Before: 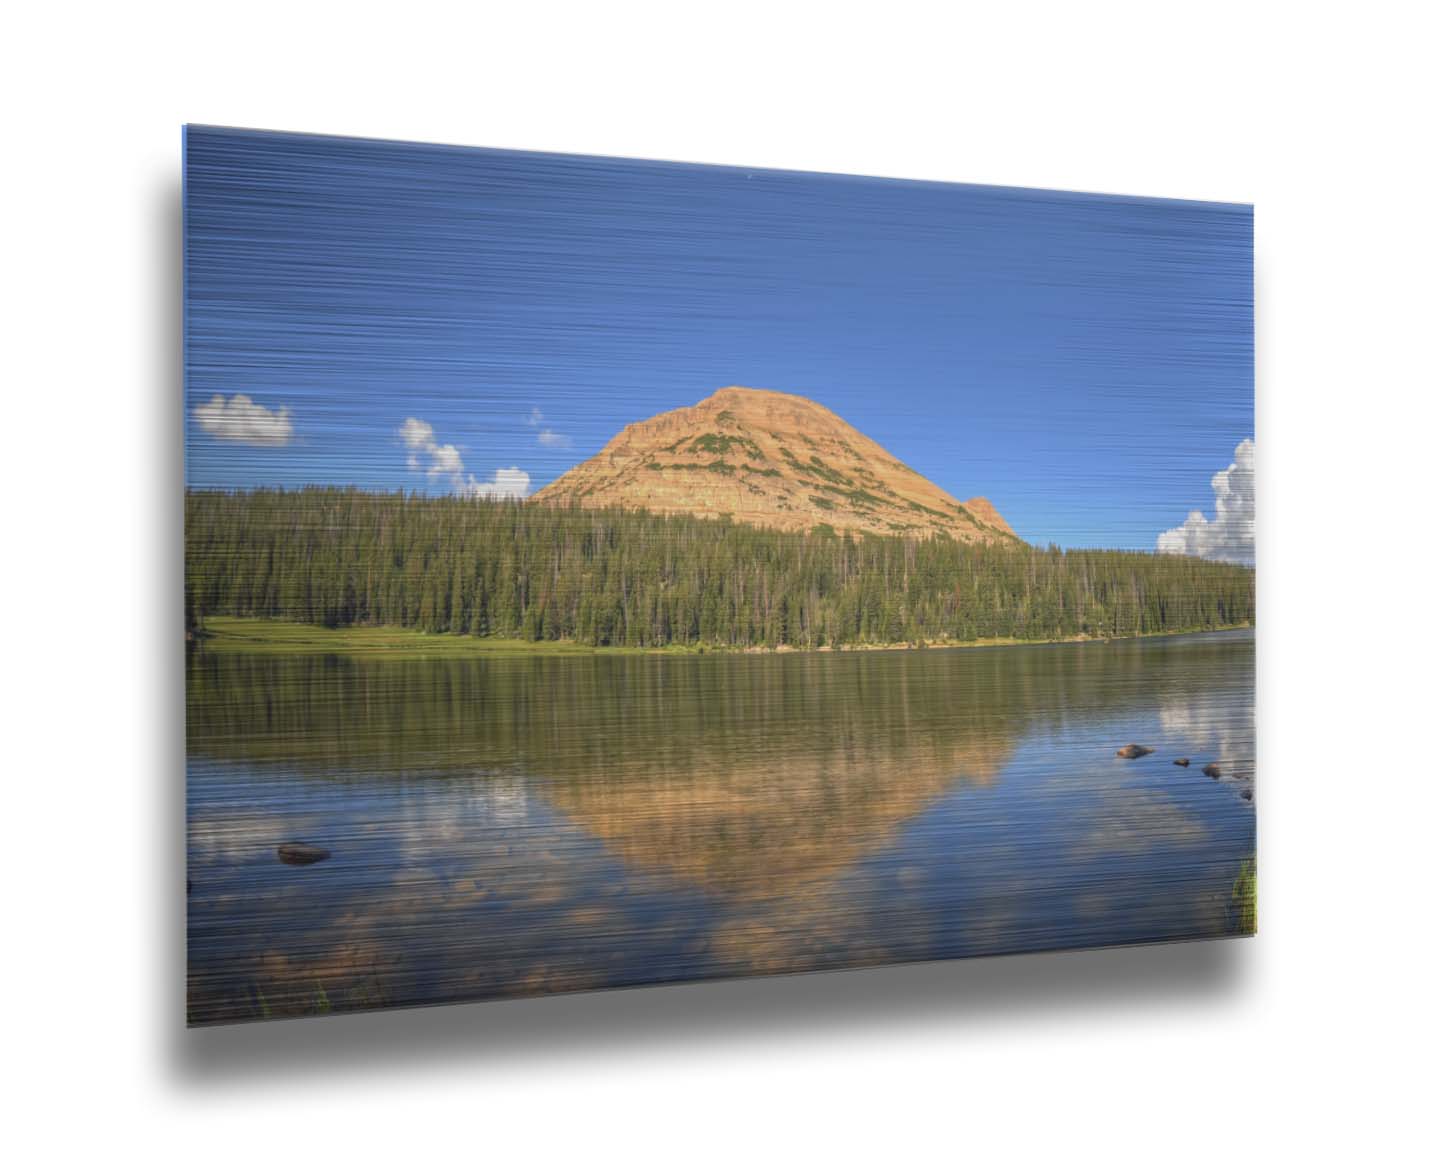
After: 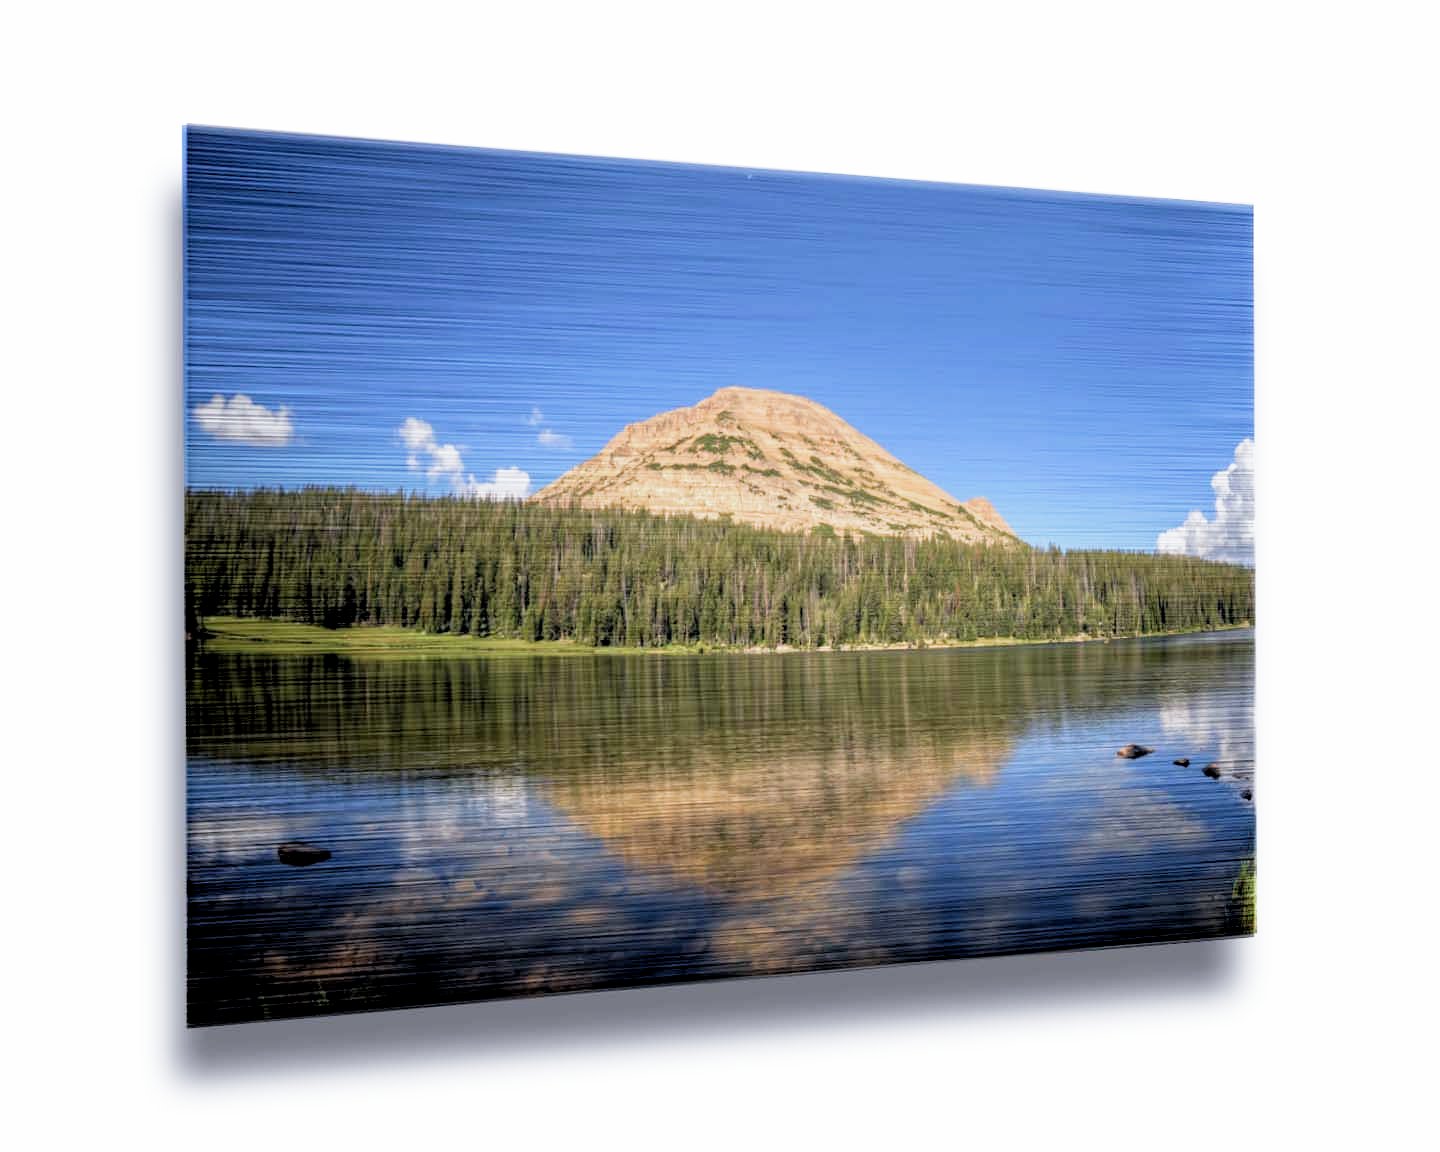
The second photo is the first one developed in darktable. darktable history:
rgb levels: levels [[0.034, 0.472, 0.904], [0, 0.5, 1], [0, 0.5, 1]]
color calibration: illuminant as shot in camera, x 0.358, y 0.373, temperature 4628.91 K
velvia: strength 6%
filmic rgb: middle gray luminance 12.74%, black relative exposure -10.13 EV, white relative exposure 3.47 EV, threshold 6 EV, target black luminance 0%, hardness 5.74, latitude 44.69%, contrast 1.221, highlights saturation mix 5%, shadows ↔ highlights balance 26.78%, add noise in highlights 0, preserve chrominance no, color science v3 (2019), use custom middle-gray values true, iterations of high-quality reconstruction 0, contrast in highlights soft, enable highlight reconstruction true
